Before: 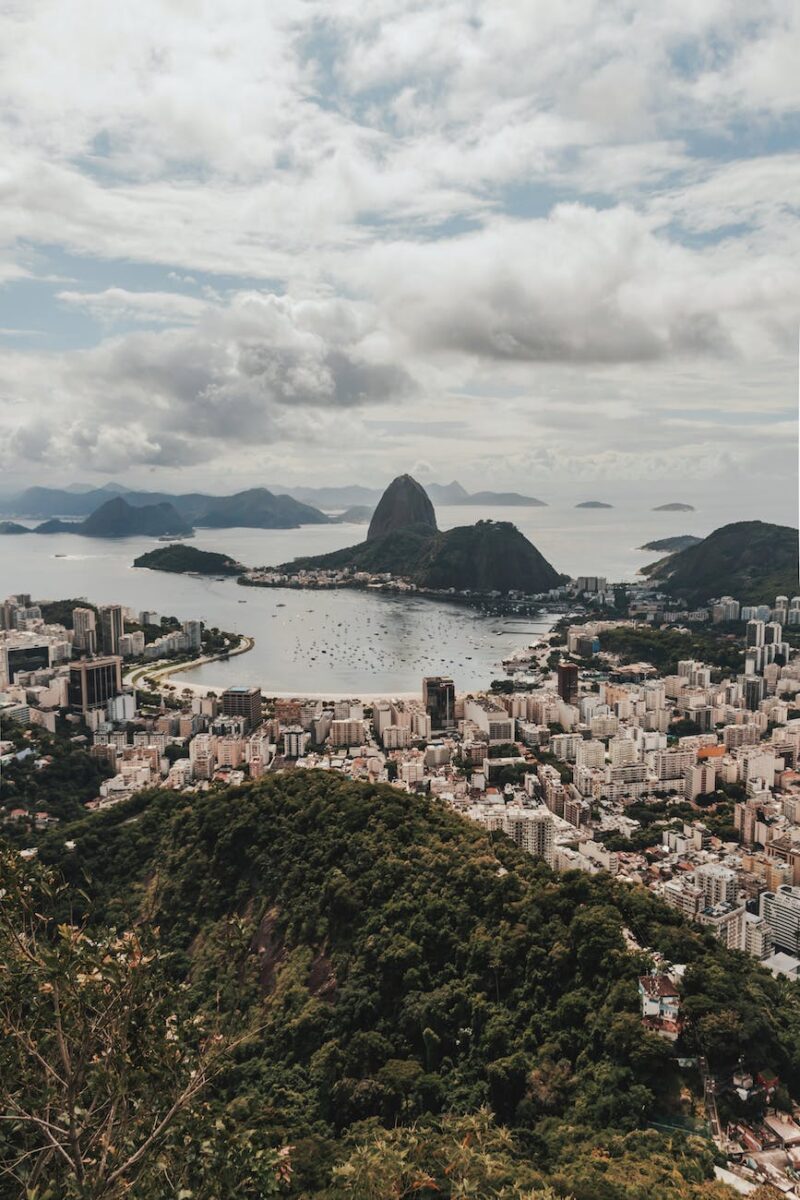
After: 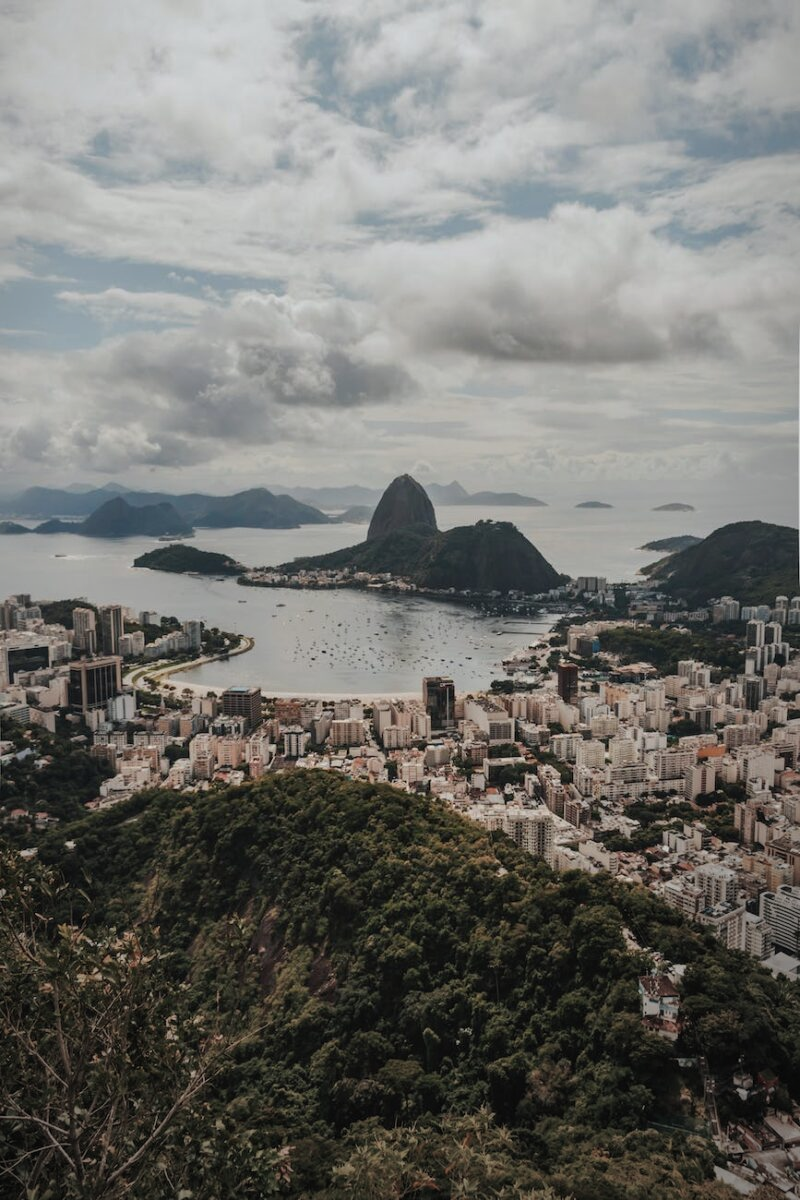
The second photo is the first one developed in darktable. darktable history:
vignetting: fall-off start 72.14%, fall-off radius 108.07%, brightness -0.713, saturation -0.488, center (-0.054, -0.359), width/height ratio 0.729
shadows and highlights: shadows 29.61, highlights -30.47, low approximation 0.01, soften with gaussian
exposure: exposure -0.293 EV, compensate highlight preservation false
